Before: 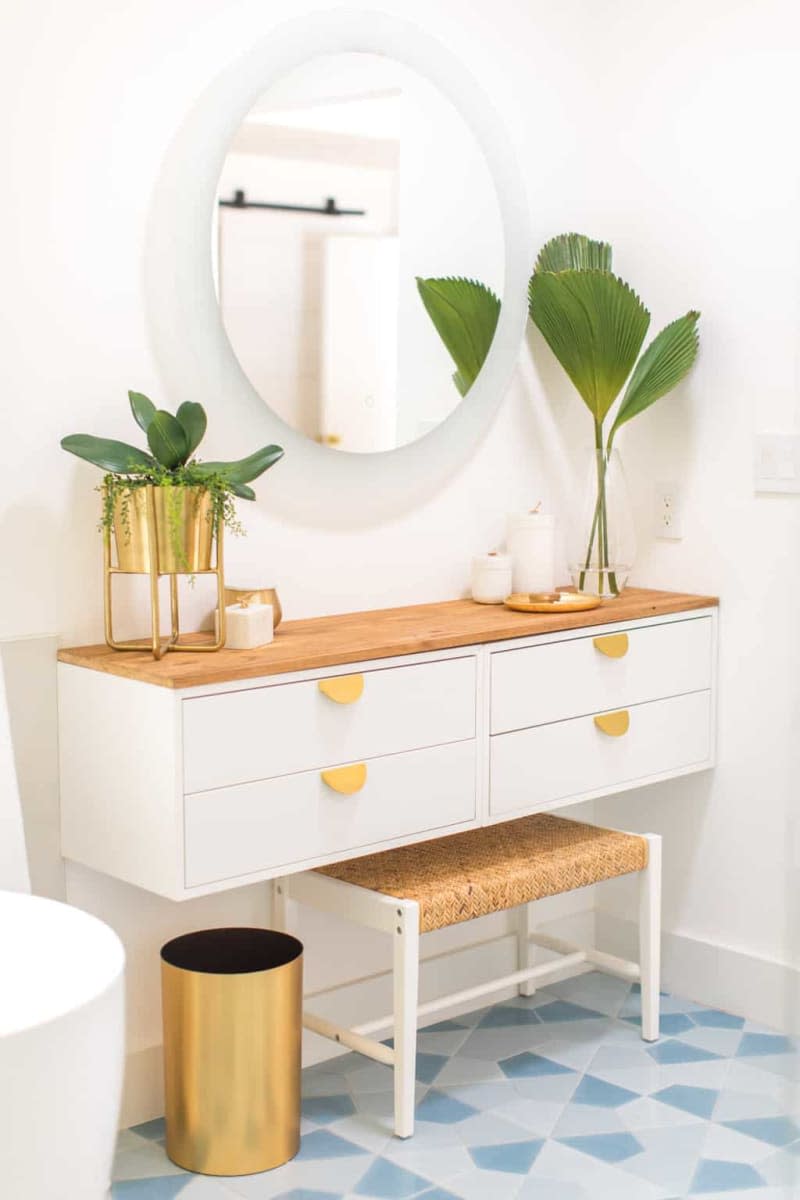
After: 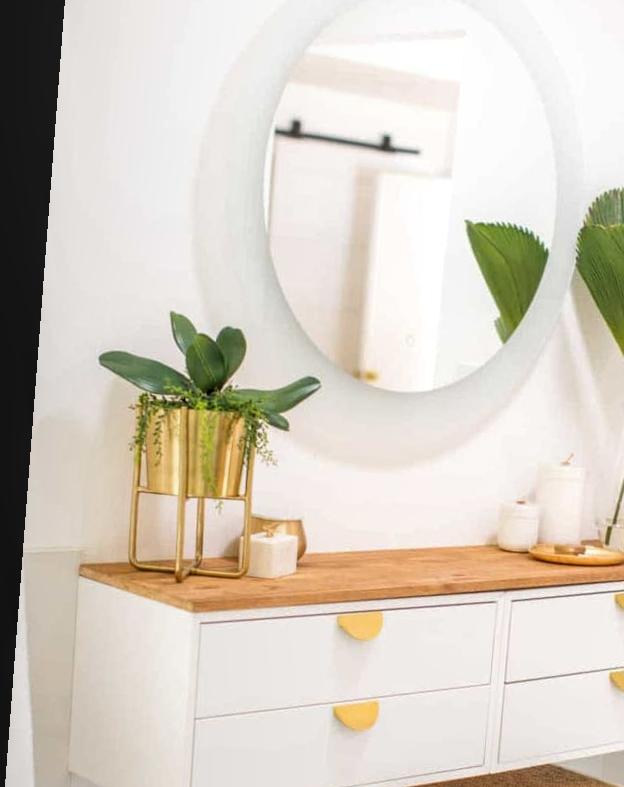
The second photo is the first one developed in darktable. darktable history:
crop and rotate: angle -4.36°, left 2.155%, top 6.983%, right 27.609%, bottom 30.352%
local contrast: on, module defaults
